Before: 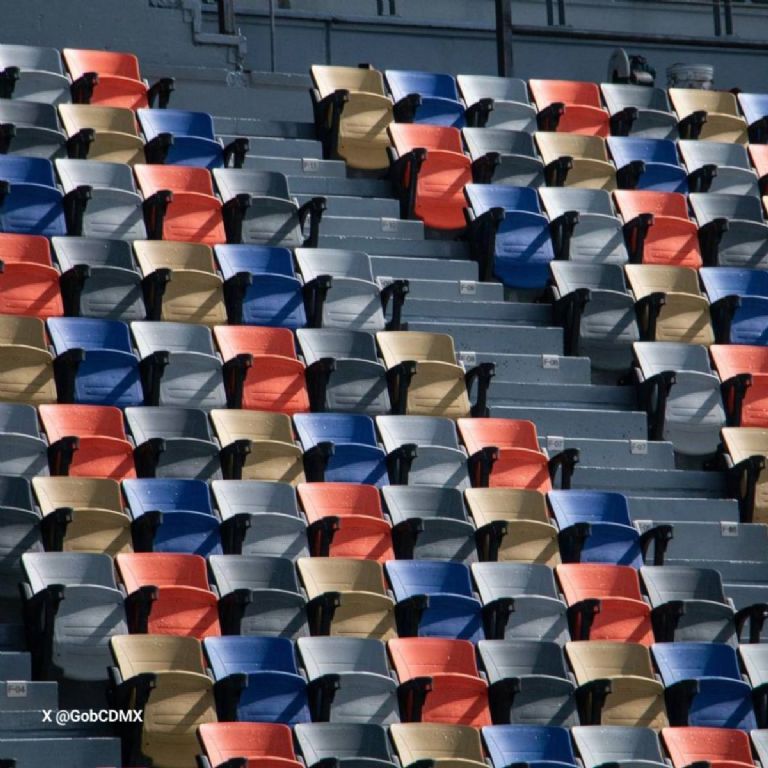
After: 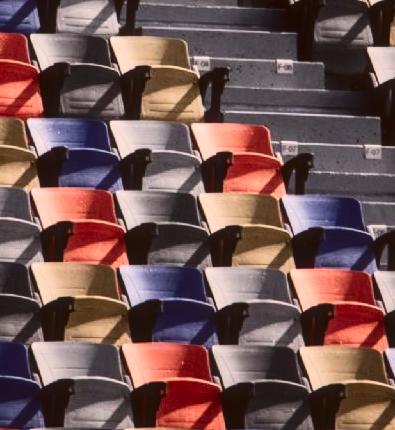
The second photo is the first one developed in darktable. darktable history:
local contrast: detail 109%
exposure: black level correction -0.009, exposure 0.068 EV, compensate exposure bias true, compensate highlight preservation false
contrast brightness saturation: contrast 0.337, brightness -0.068, saturation 0.174
haze removal: strength -0.108, adaptive false
crop: left 34.638%, top 38.512%, right 13.816%, bottom 5.426%
base curve: curves: ch0 [(0, 0) (0.472, 0.508) (1, 1)], preserve colors none
color correction: highlights a* 10.24, highlights b* 9.71, shadows a* 9.05, shadows b* 8.58, saturation 0.819
